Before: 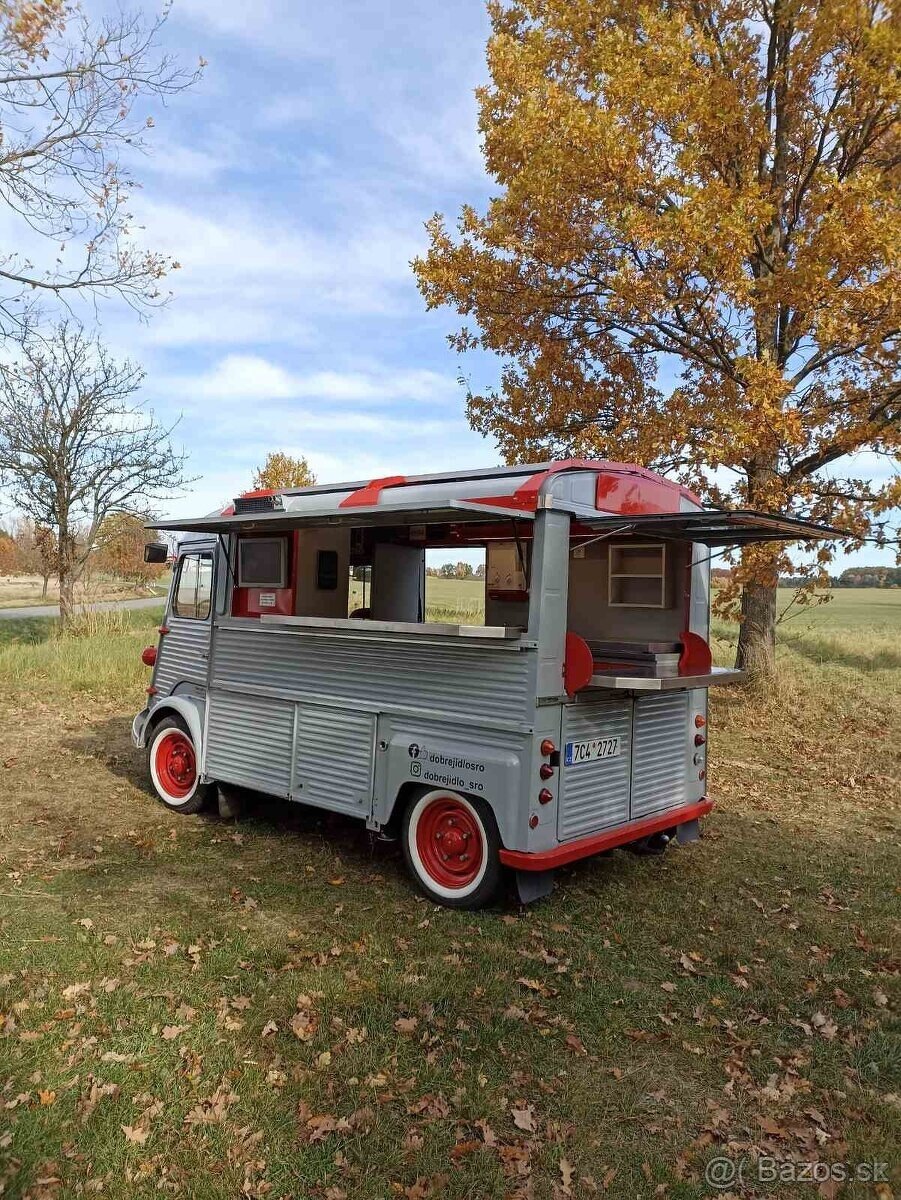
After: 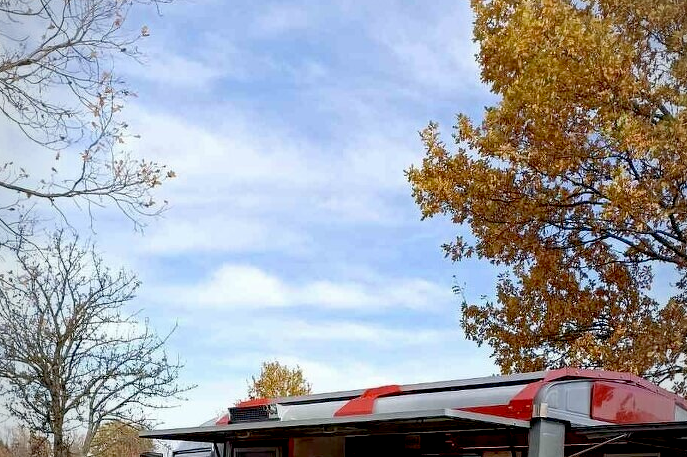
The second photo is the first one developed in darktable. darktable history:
exposure: black level correction 0.016, exposure -0.009 EV, compensate highlight preservation false
crop: left 0.579%, top 7.627%, right 23.167%, bottom 54.275%
vignetting: fall-off radius 60.92%
